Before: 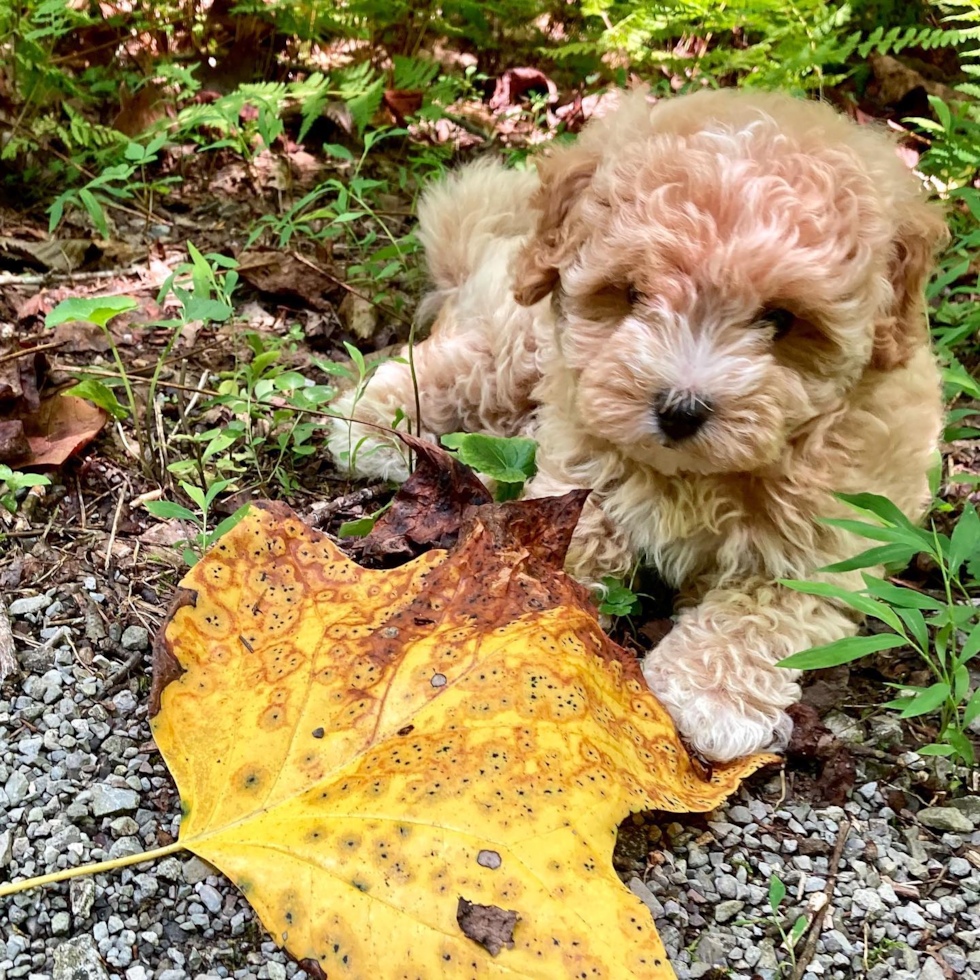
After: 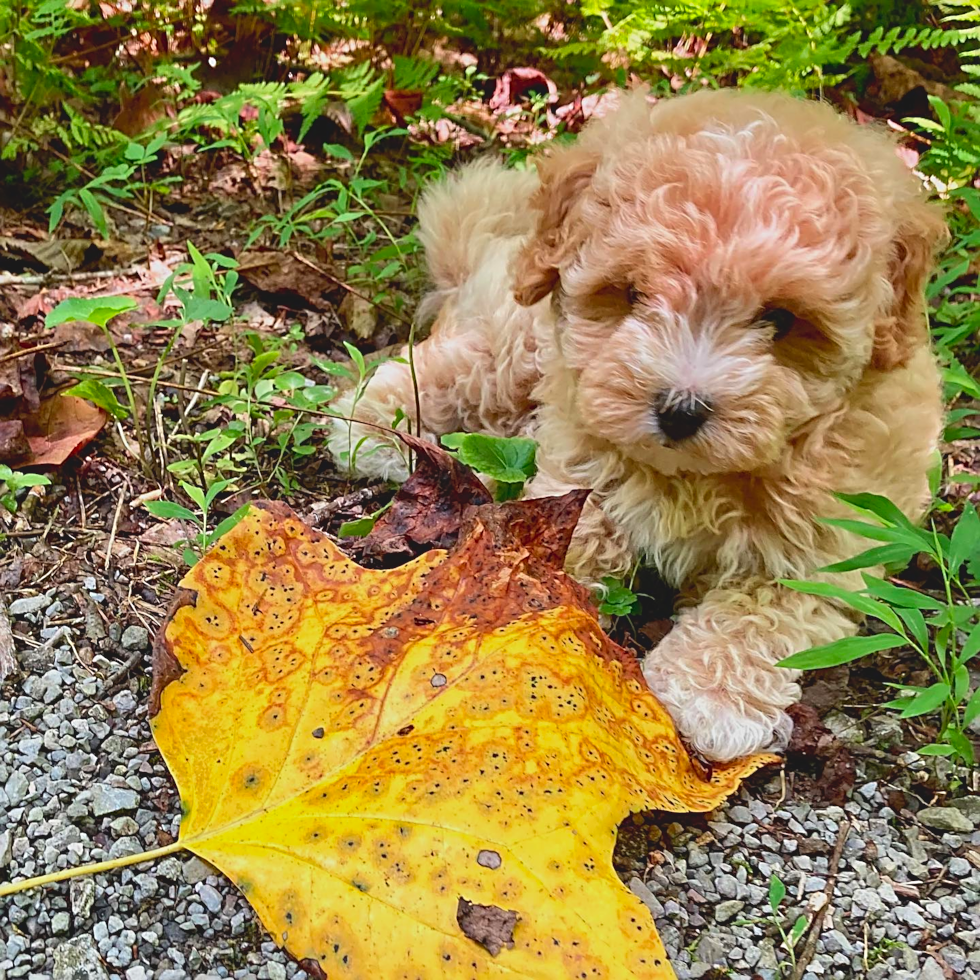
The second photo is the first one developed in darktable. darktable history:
contrast brightness saturation: contrast -0.177, saturation 0.19
sharpen: on, module defaults
